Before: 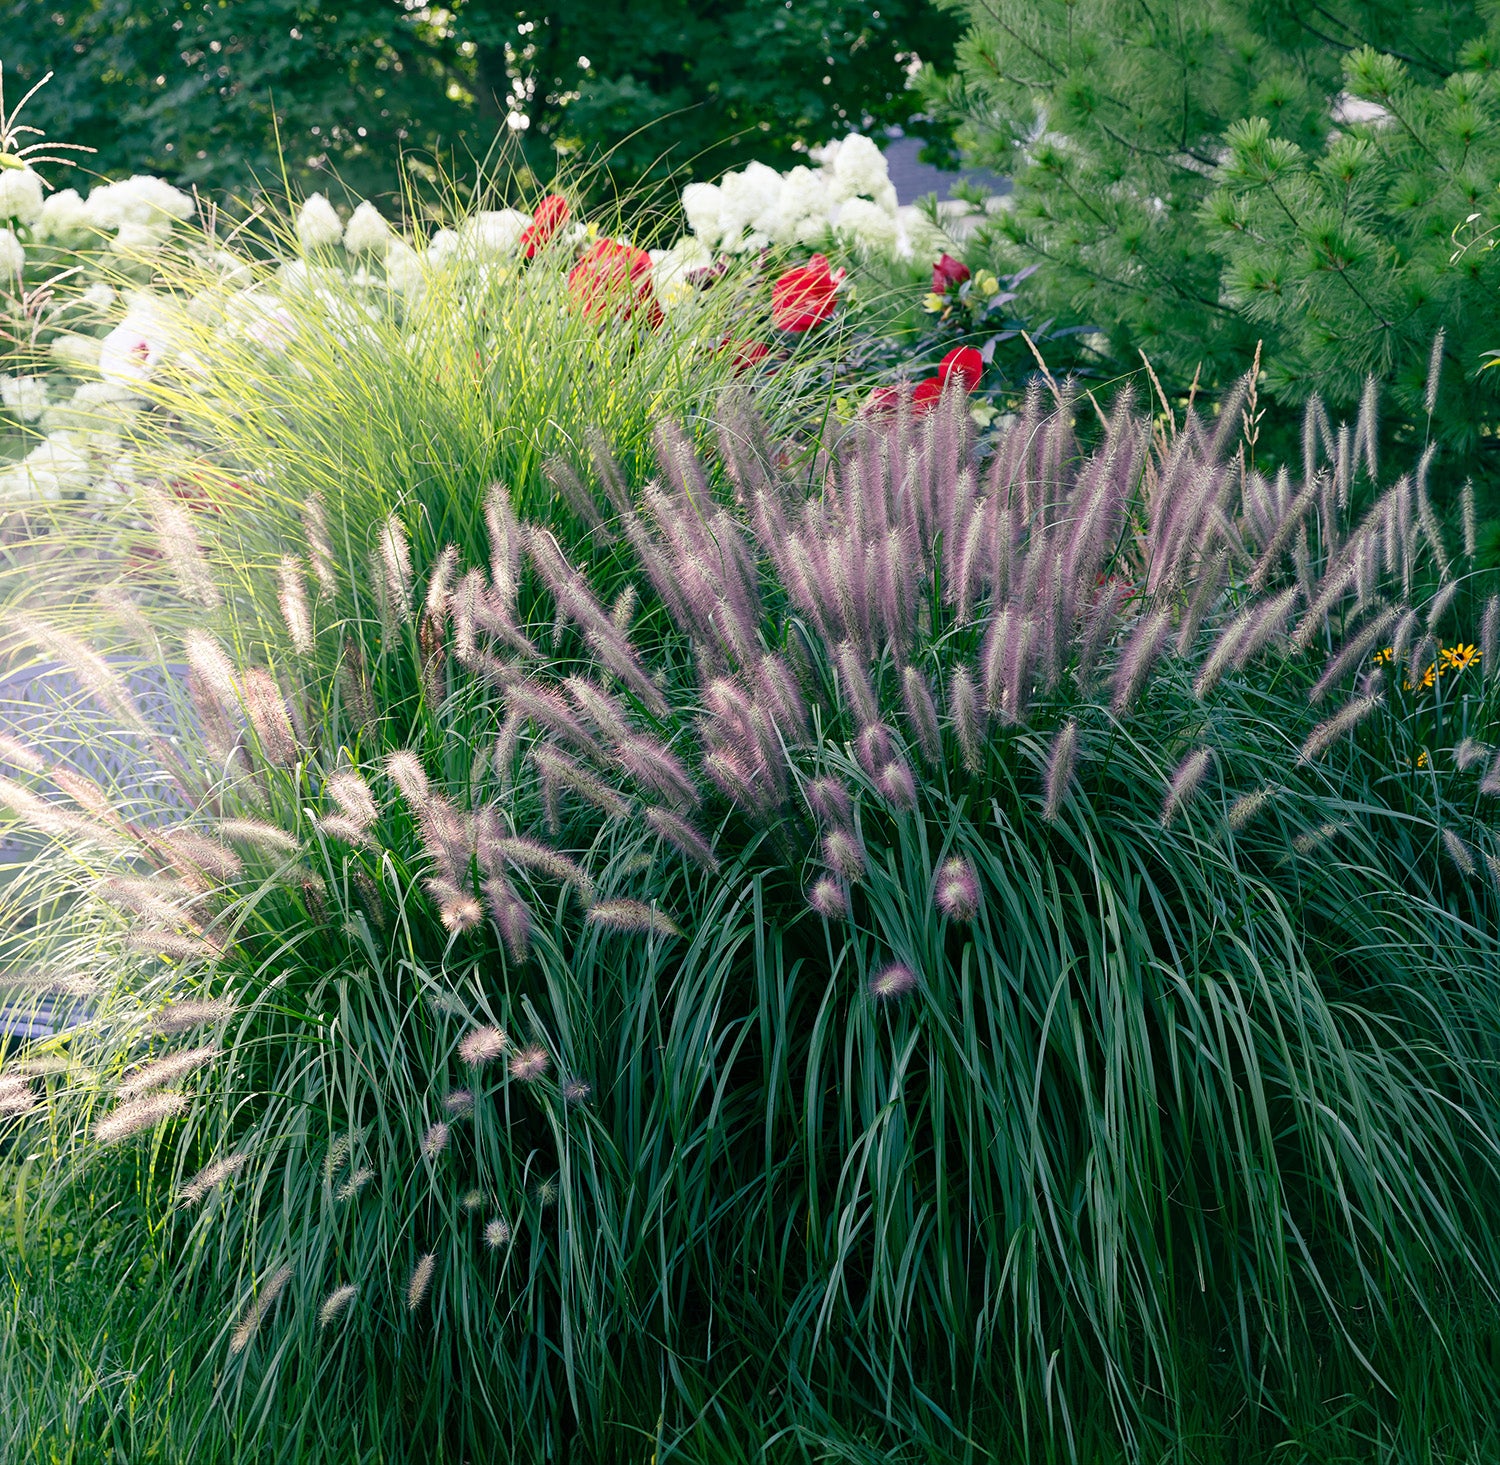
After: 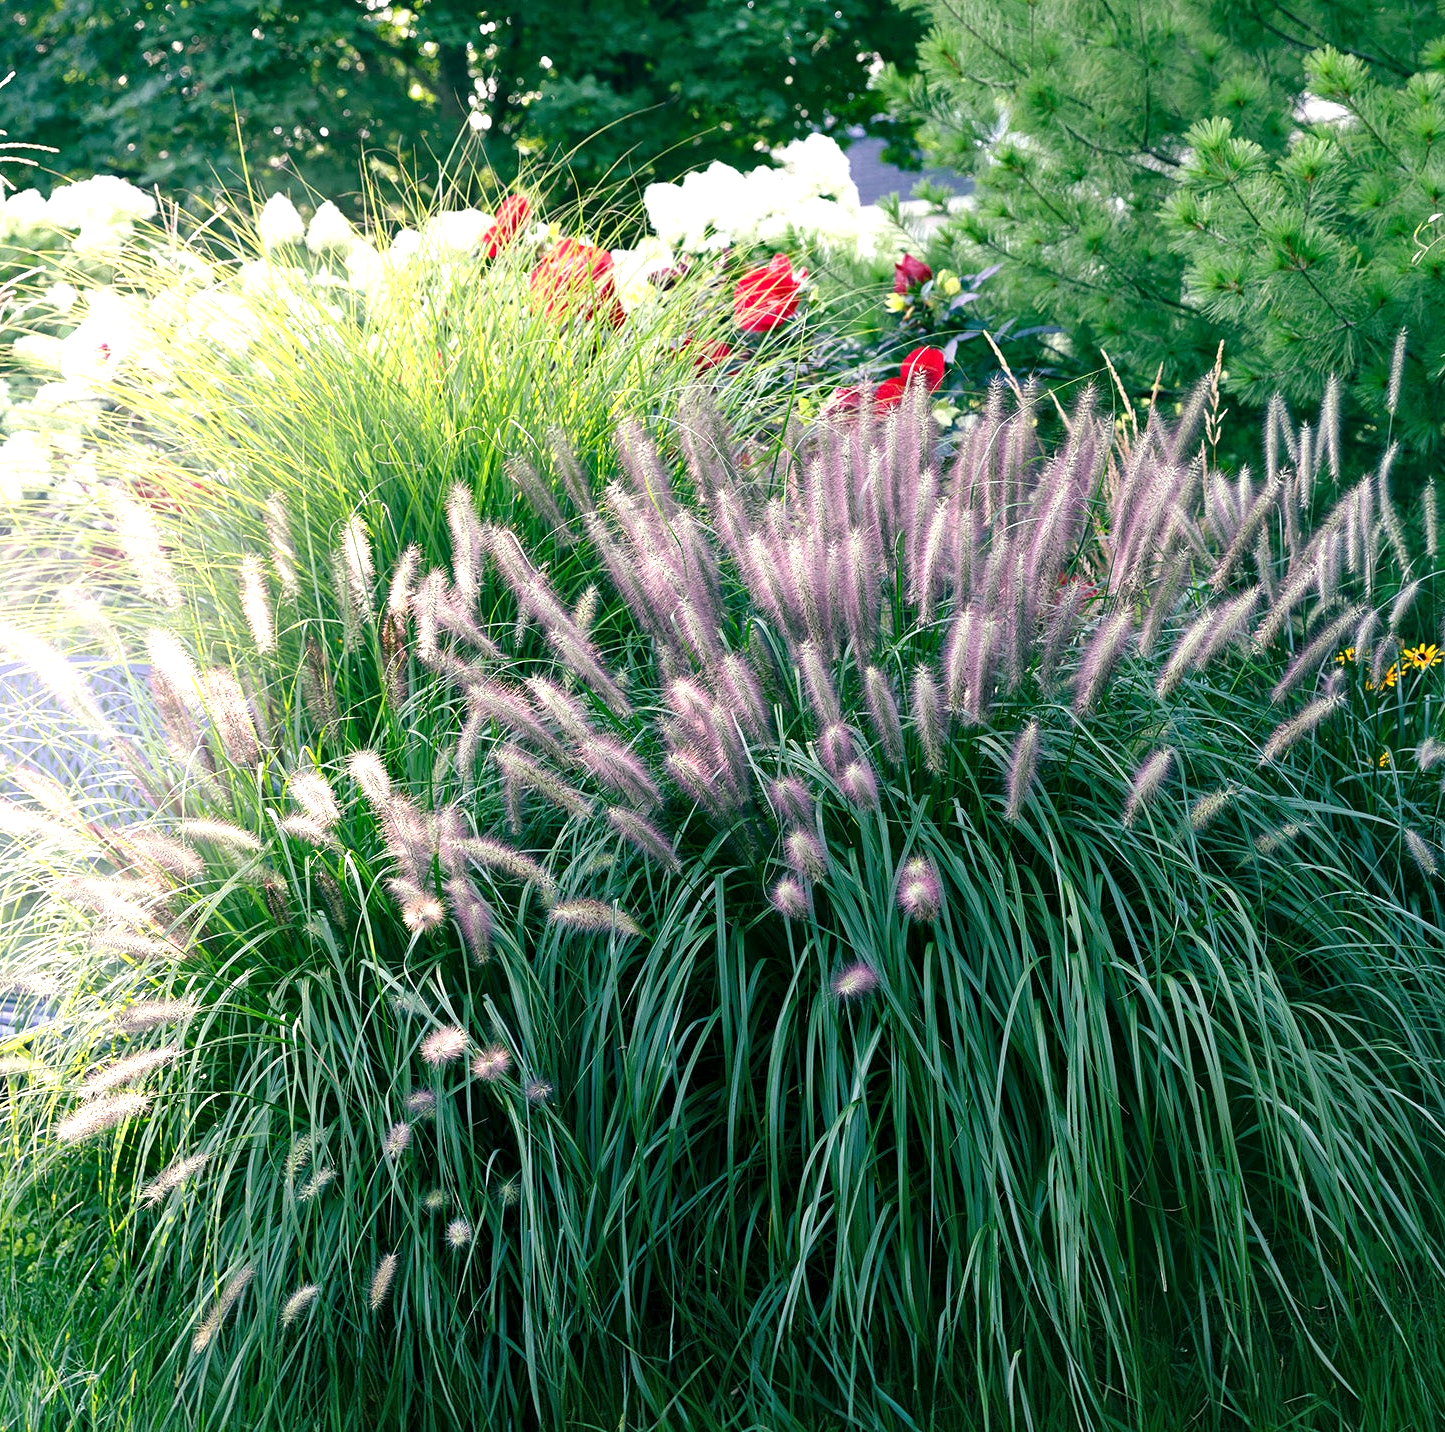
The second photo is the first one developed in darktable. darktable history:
local contrast: mode bilateral grid, contrast 20, coarseness 50, detail 120%, midtone range 0.2
tone equalizer: on, module defaults
crop and rotate: left 2.536%, right 1.107%, bottom 2.246%
exposure: exposure 0.669 EV, compensate highlight preservation false
